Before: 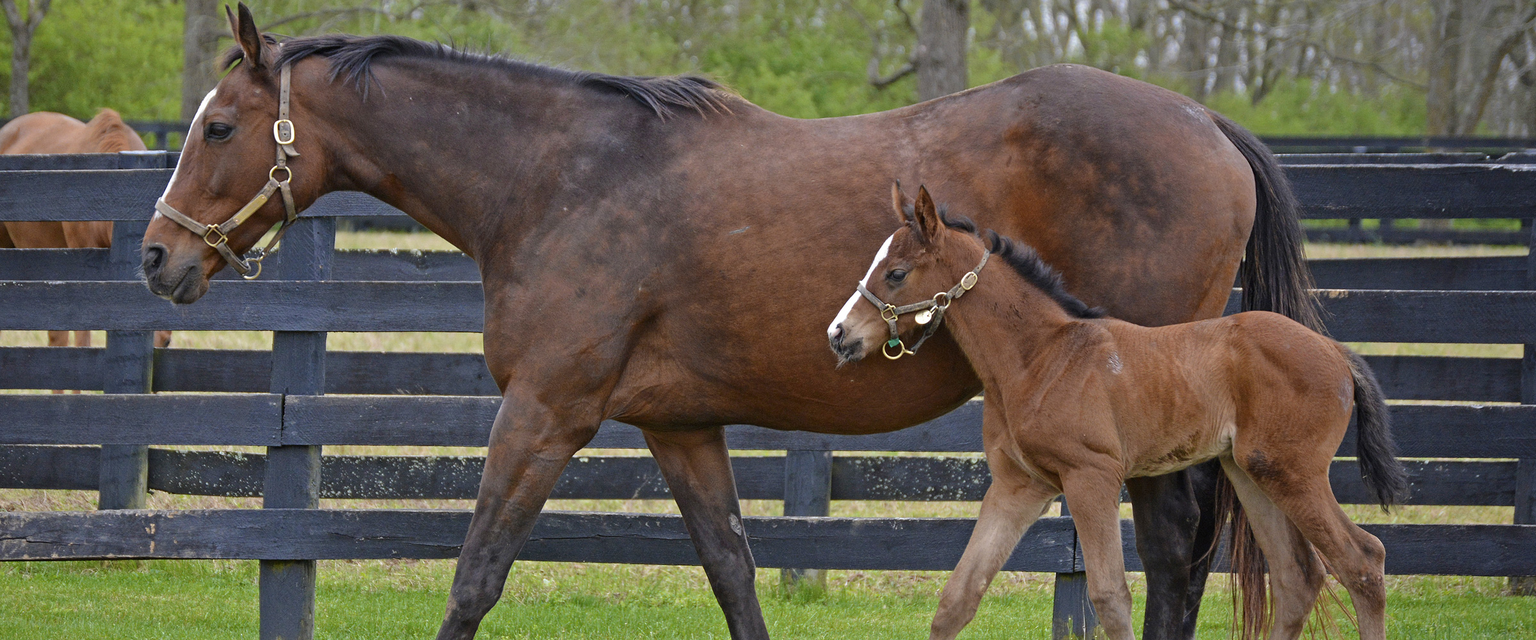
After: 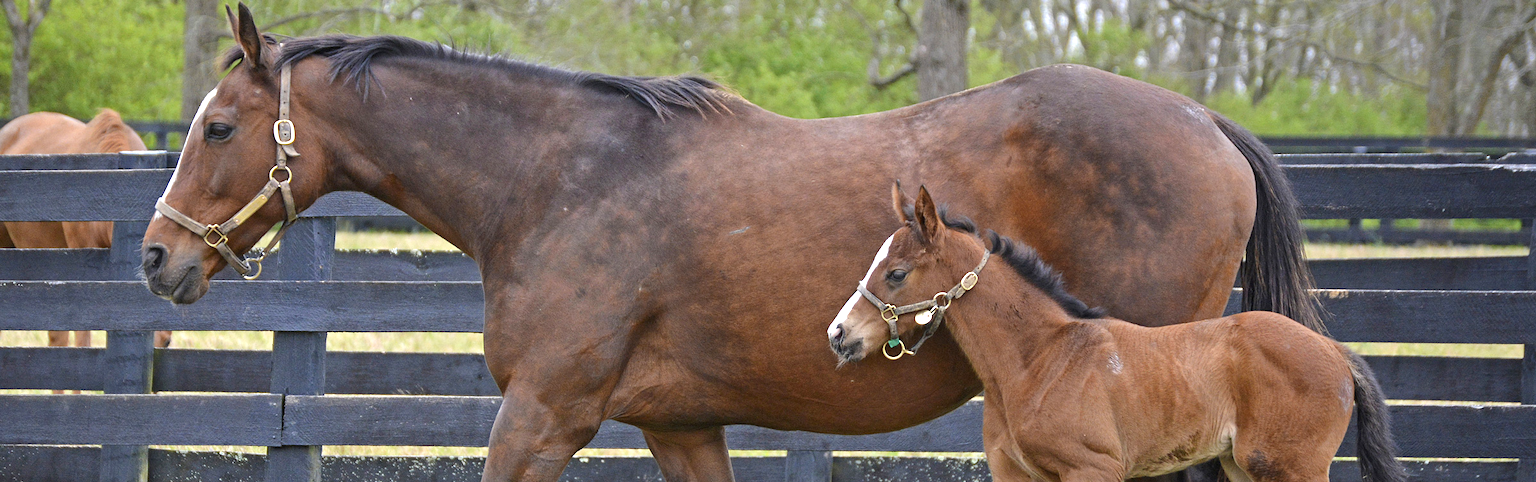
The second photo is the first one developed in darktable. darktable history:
exposure: black level correction 0, exposure 0.699 EV, compensate exposure bias true, compensate highlight preservation false
crop: bottom 24.58%
